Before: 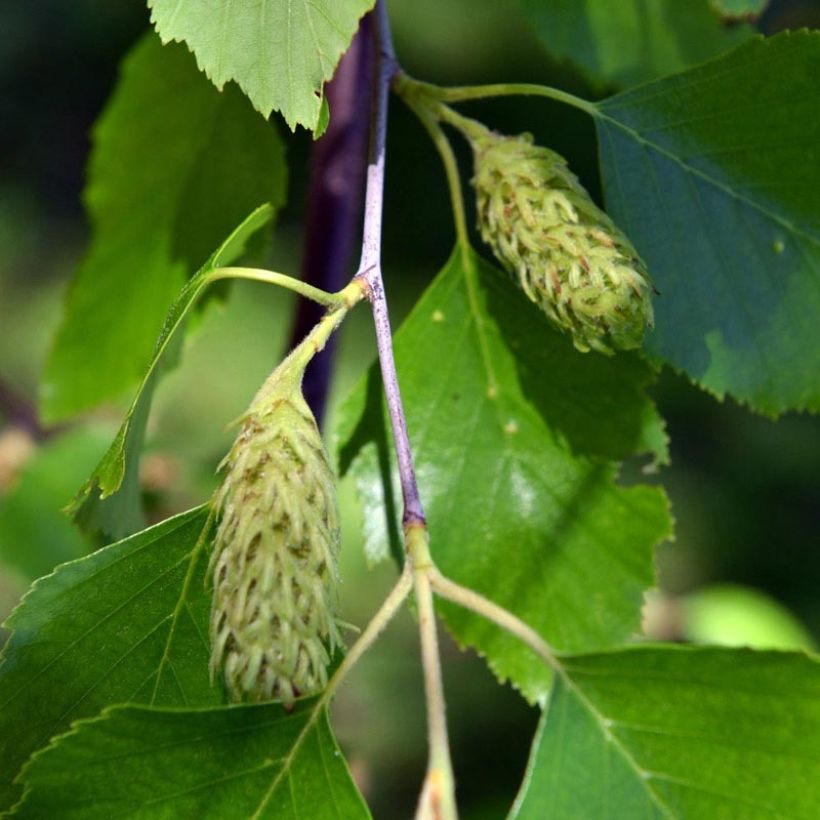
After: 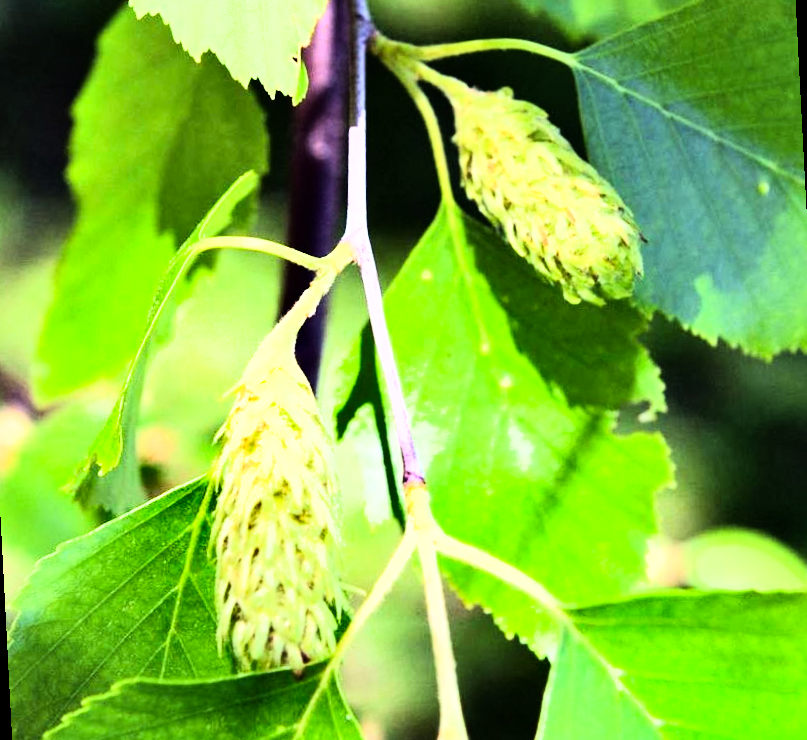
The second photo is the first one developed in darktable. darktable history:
shadows and highlights: low approximation 0.01, soften with gaussian
rotate and perspective: rotation -3°, crop left 0.031, crop right 0.968, crop top 0.07, crop bottom 0.93
exposure: black level correction 0, exposure 1.1 EV, compensate exposure bias true, compensate highlight preservation false
rgb curve: curves: ch0 [(0, 0) (0.21, 0.15) (0.24, 0.21) (0.5, 0.75) (0.75, 0.96) (0.89, 0.99) (1, 1)]; ch1 [(0, 0.02) (0.21, 0.13) (0.25, 0.2) (0.5, 0.67) (0.75, 0.9) (0.89, 0.97) (1, 1)]; ch2 [(0, 0.02) (0.21, 0.13) (0.25, 0.2) (0.5, 0.67) (0.75, 0.9) (0.89, 0.97) (1, 1)], compensate middle gray true
